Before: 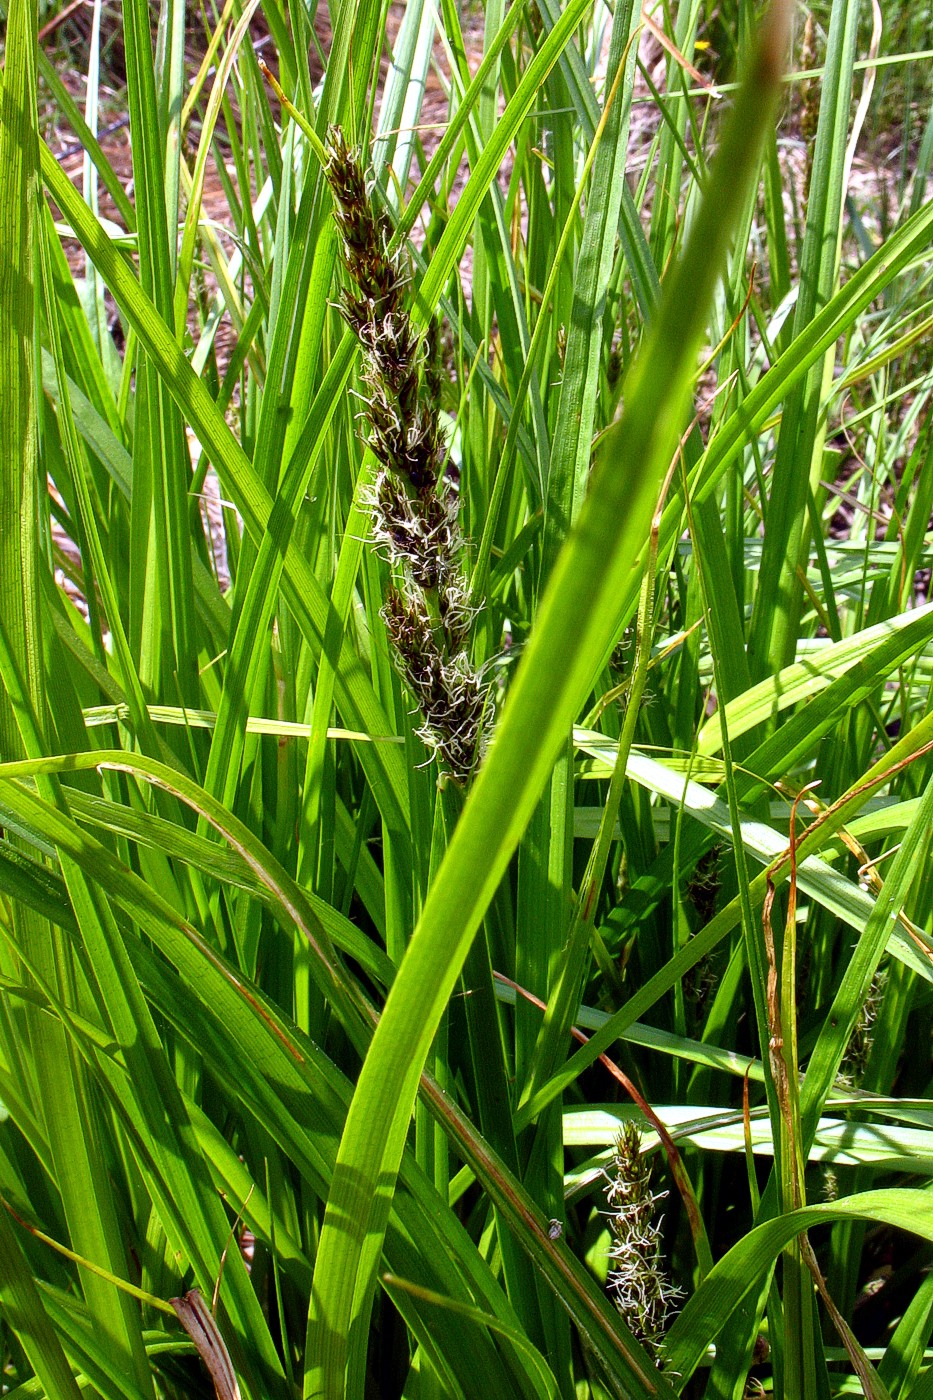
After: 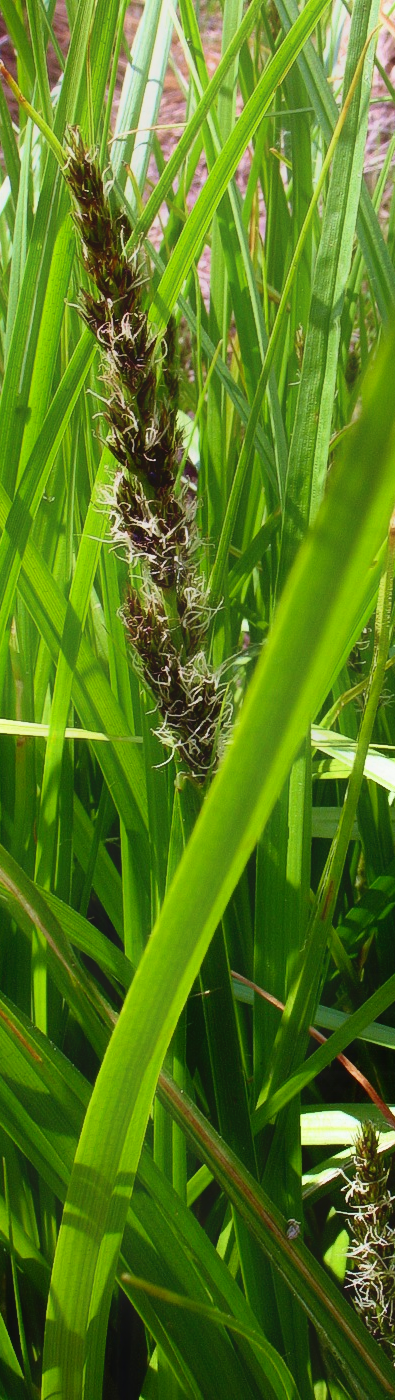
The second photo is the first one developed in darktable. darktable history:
contrast equalizer: octaves 7, y [[0.6 ×6], [0.55 ×6], [0 ×6], [0 ×6], [0 ×6]], mix -0.983
velvia: on, module defaults
crop: left 28.108%, right 29.494%
